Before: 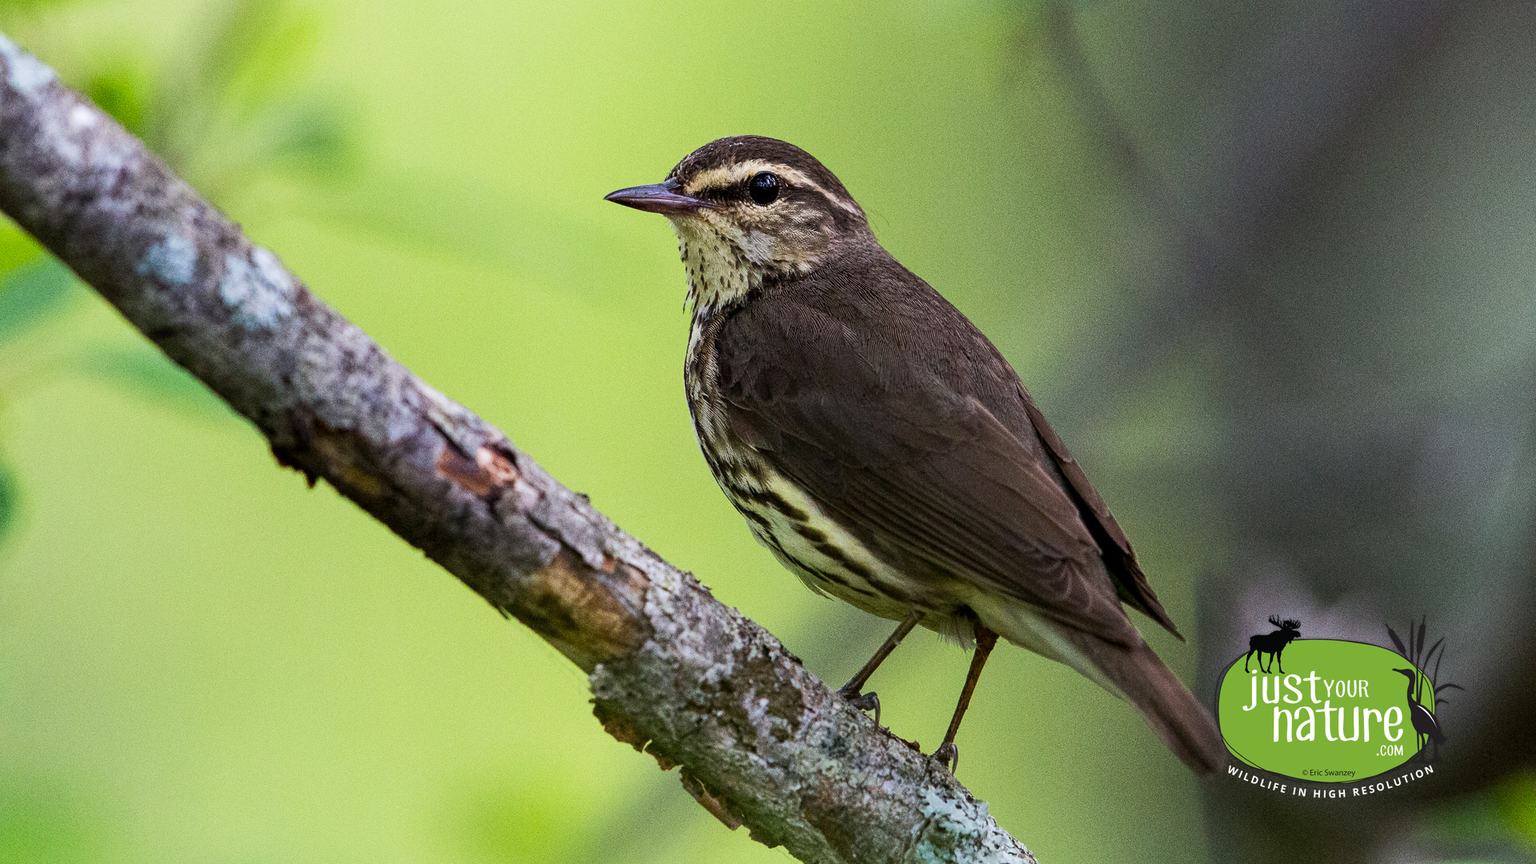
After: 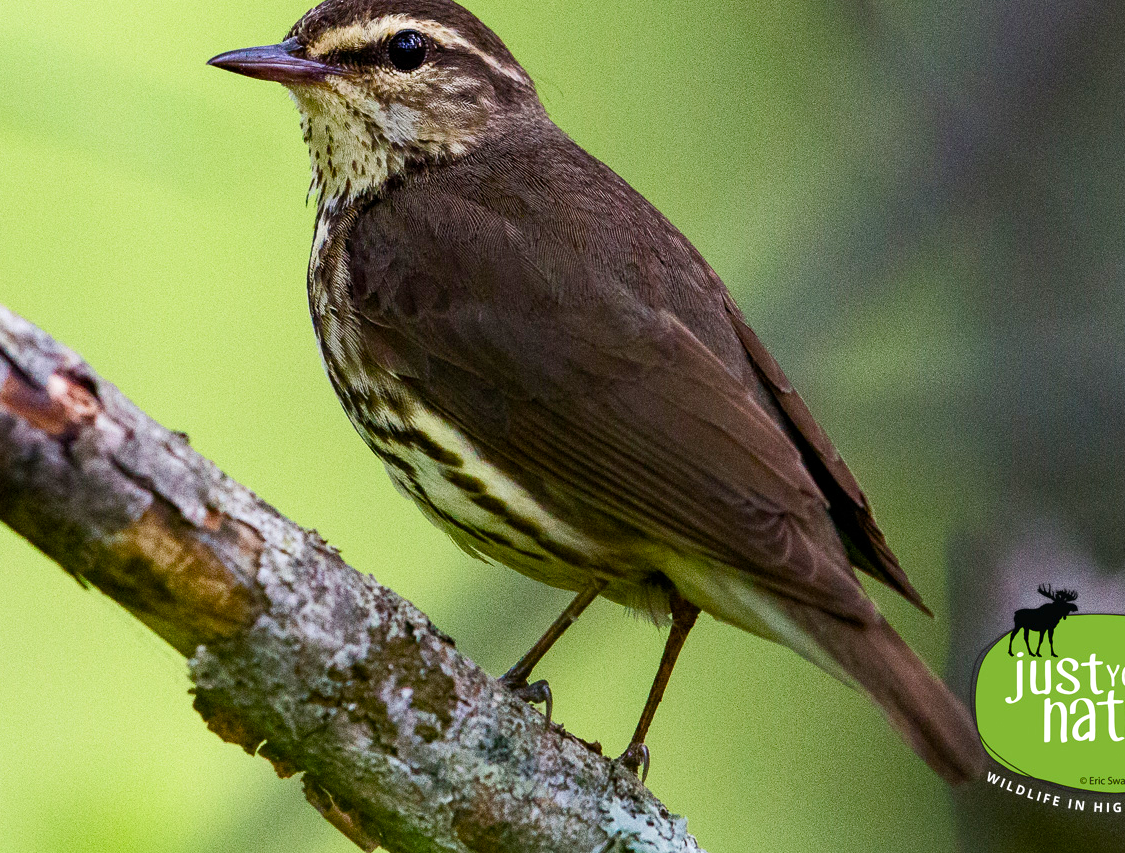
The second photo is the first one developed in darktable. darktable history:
crop and rotate: left 28.551%, top 17.203%, right 12.816%, bottom 3.723%
color balance rgb: highlights gain › luminance 10.101%, linear chroma grading › global chroma 9.86%, perceptual saturation grading › global saturation 20%, perceptual saturation grading › highlights -49.434%, perceptual saturation grading › shadows 25.051%, global vibrance 24.309%
